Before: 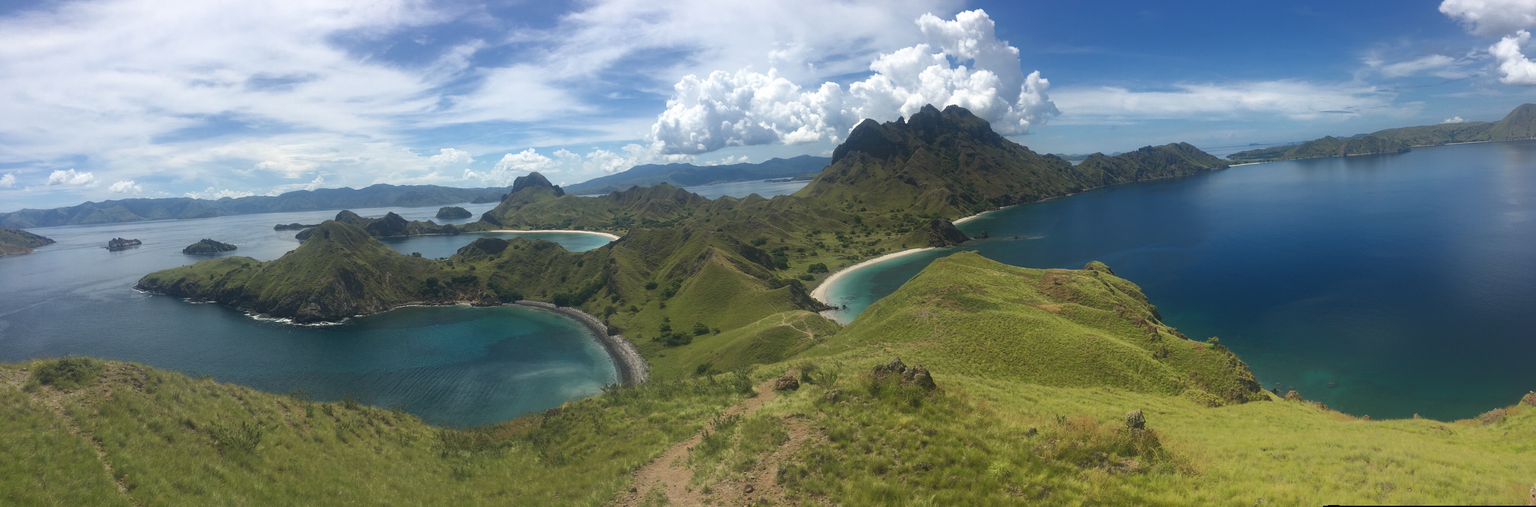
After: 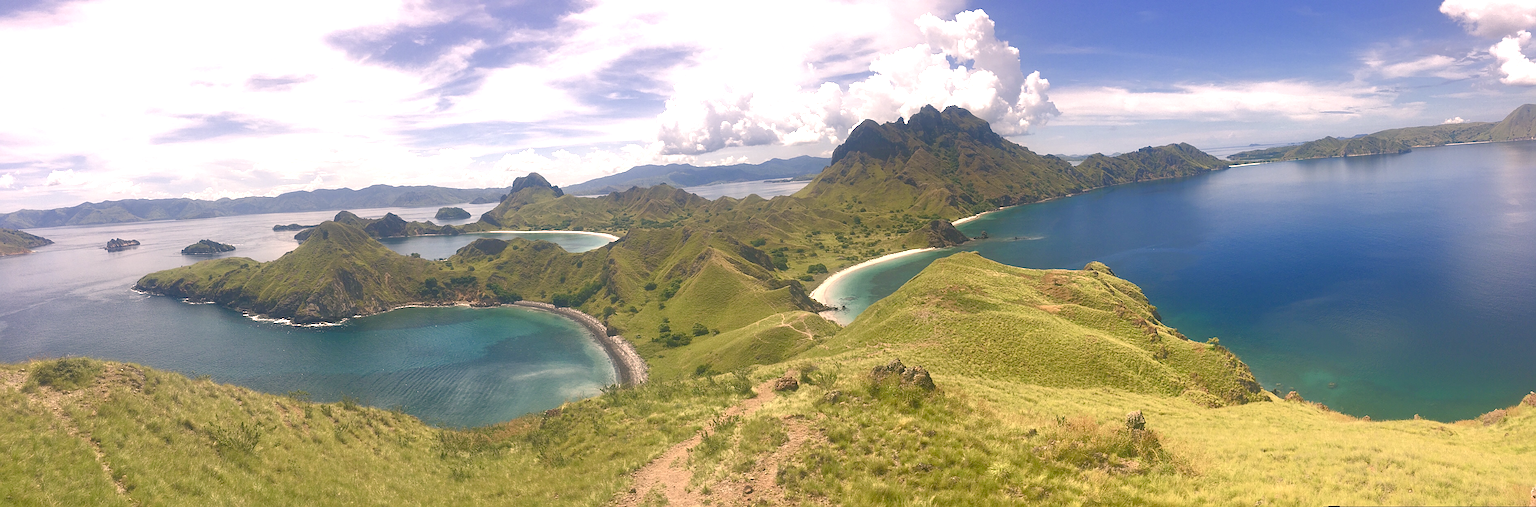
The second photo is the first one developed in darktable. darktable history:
color balance rgb: perceptual saturation grading › global saturation 20%, perceptual saturation grading › highlights -50.033%, perceptual saturation grading › shadows 30.093%, perceptual brilliance grading › highlights 2.766%
color correction: highlights a* 11.75, highlights b* 11.78
exposure: exposure 0.664 EV, compensate highlight preservation false
tone equalizer: -8 EV 0.984 EV, -7 EV 0.98 EV, -6 EV 1.01 EV, -5 EV 1.04 EV, -4 EV 1 EV, -3 EV 0.767 EV, -2 EV 0.514 EV, -1 EV 0.234 EV, smoothing 1
crop and rotate: left 0.154%, bottom 0.011%
sharpen: on, module defaults
